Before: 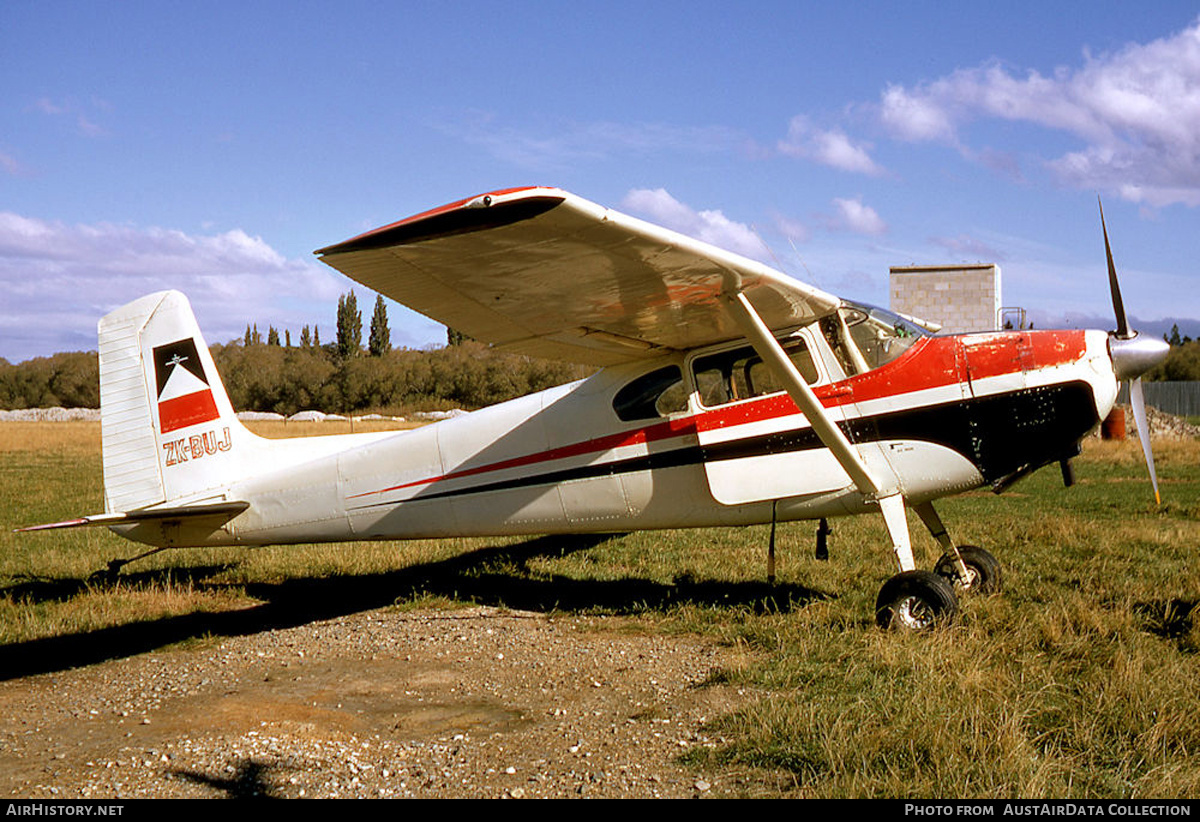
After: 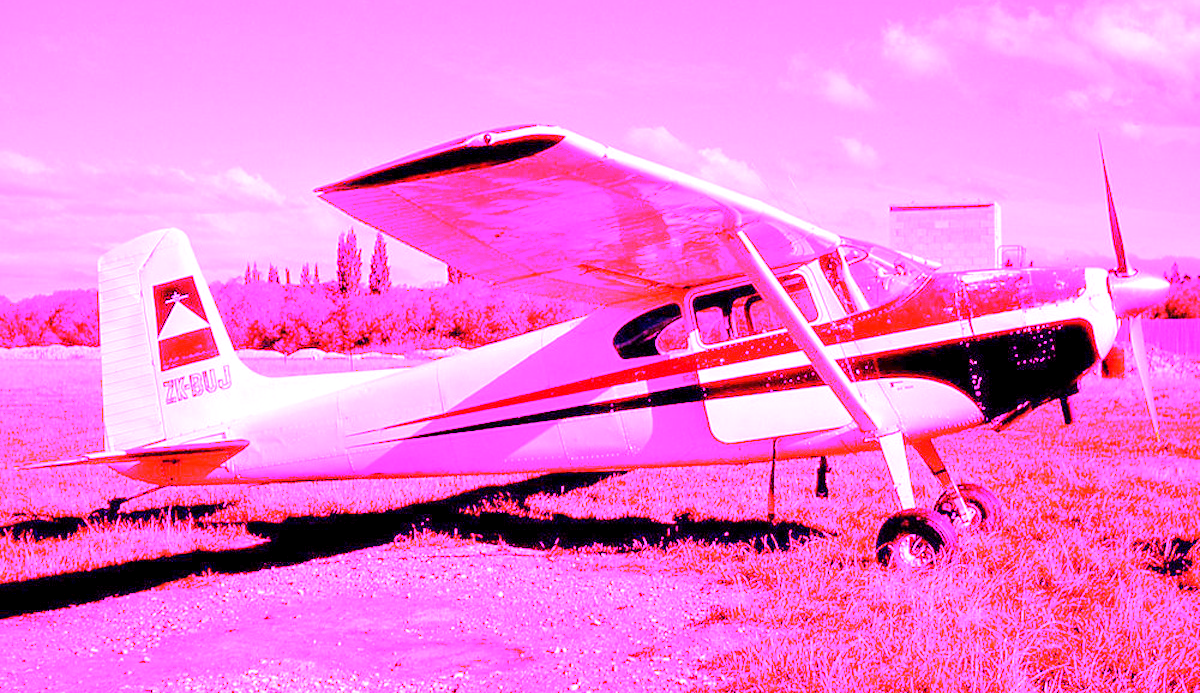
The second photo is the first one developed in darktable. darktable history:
white balance: red 8, blue 8
crop: top 7.625%, bottom 8.027%
